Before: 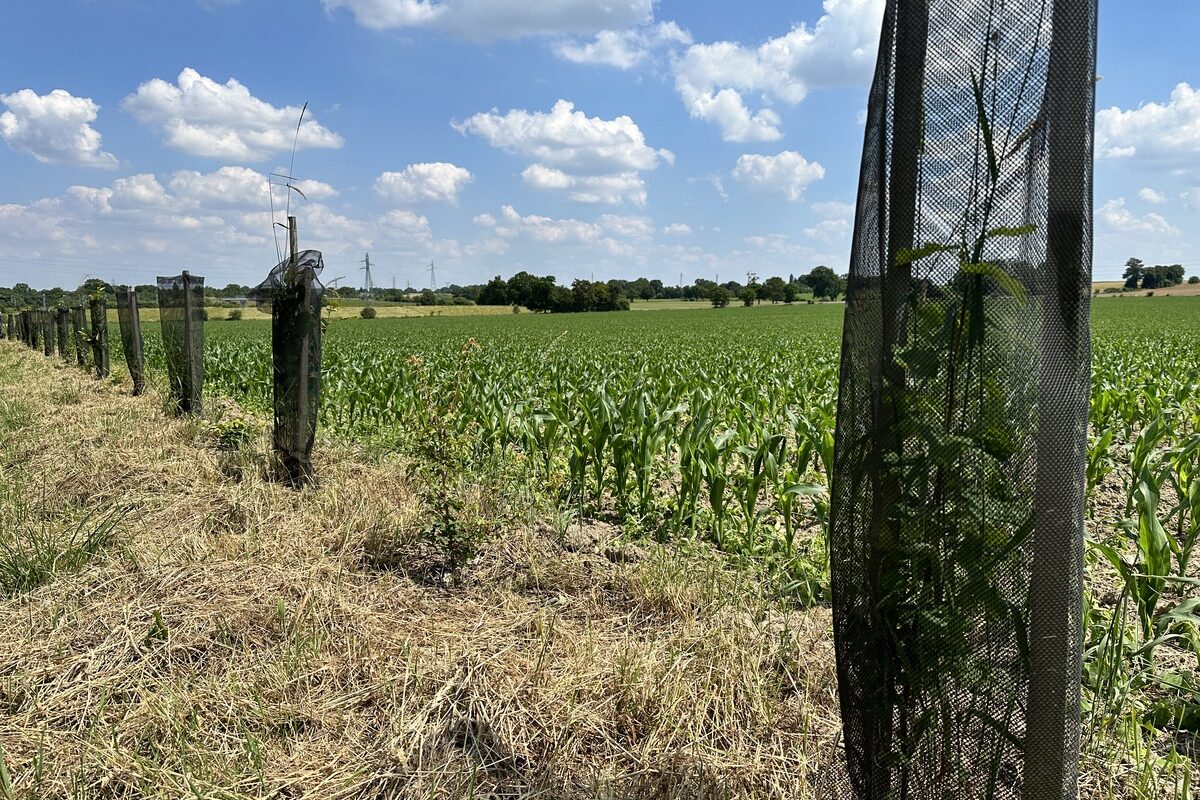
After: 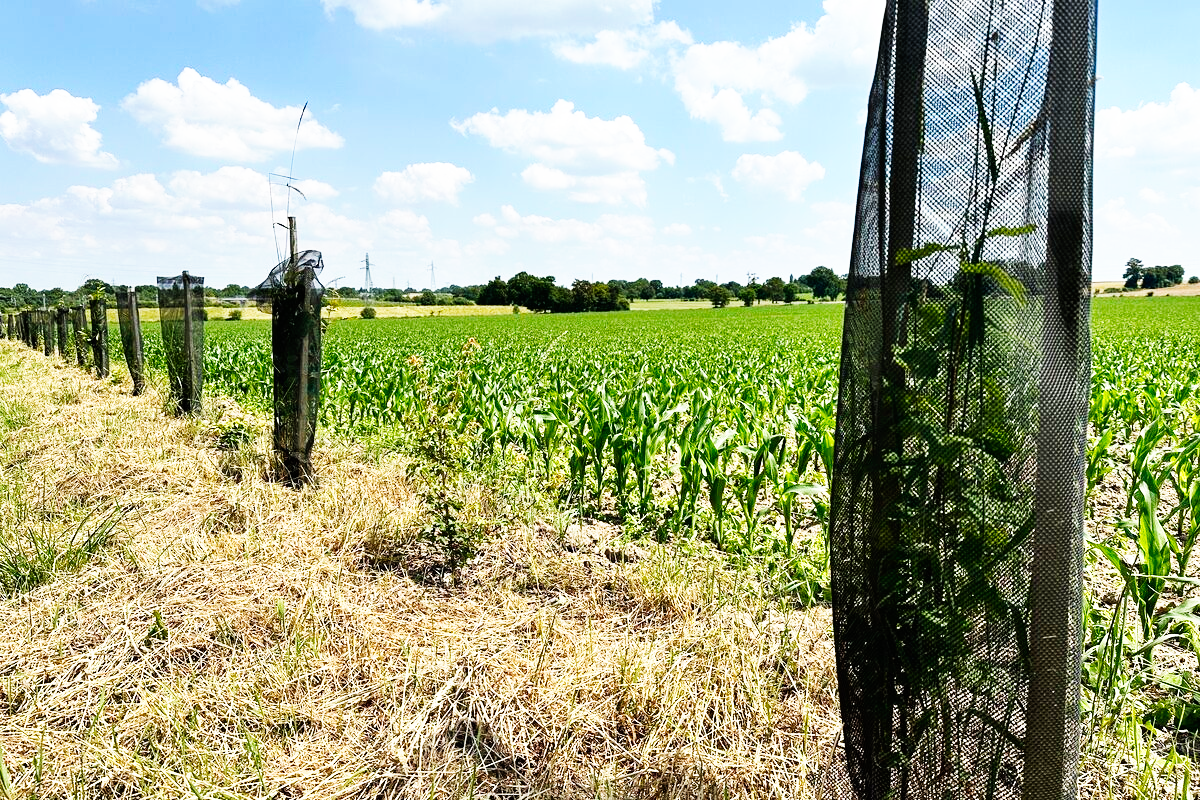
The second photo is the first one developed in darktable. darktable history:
base curve: curves: ch0 [(0, 0) (0.007, 0.004) (0.027, 0.03) (0.046, 0.07) (0.207, 0.54) (0.442, 0.872) (0.673, 0.972) (1, 1)], exposure shift 0.01, preserve colors none
